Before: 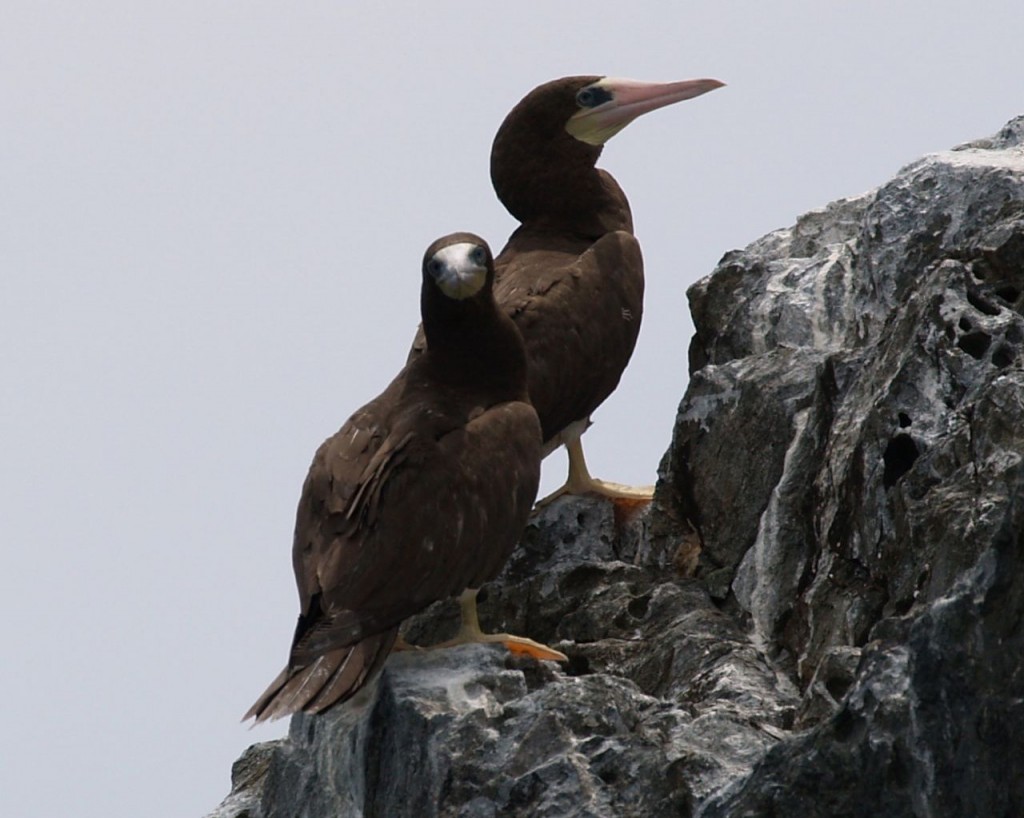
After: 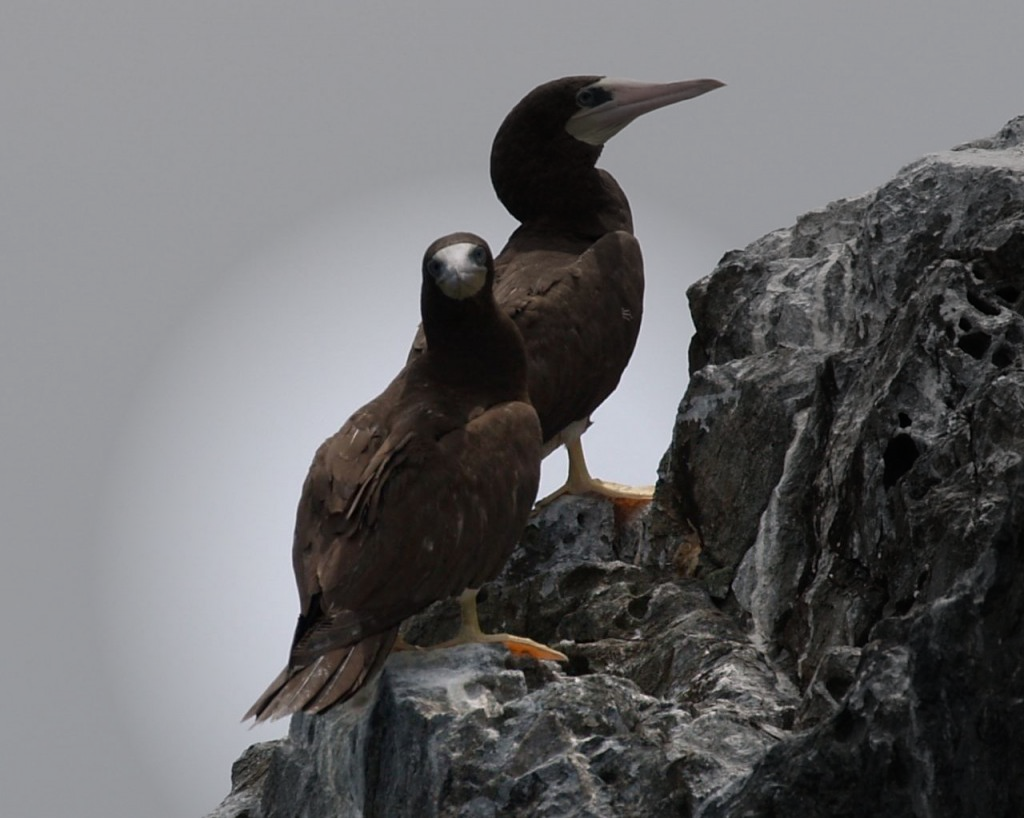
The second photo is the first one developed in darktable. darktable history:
color correction: highlights b* -0.022
vignetting: fall-off start 39.69%, fall-off radius 39.98%, center (-0.026, 0.4)
